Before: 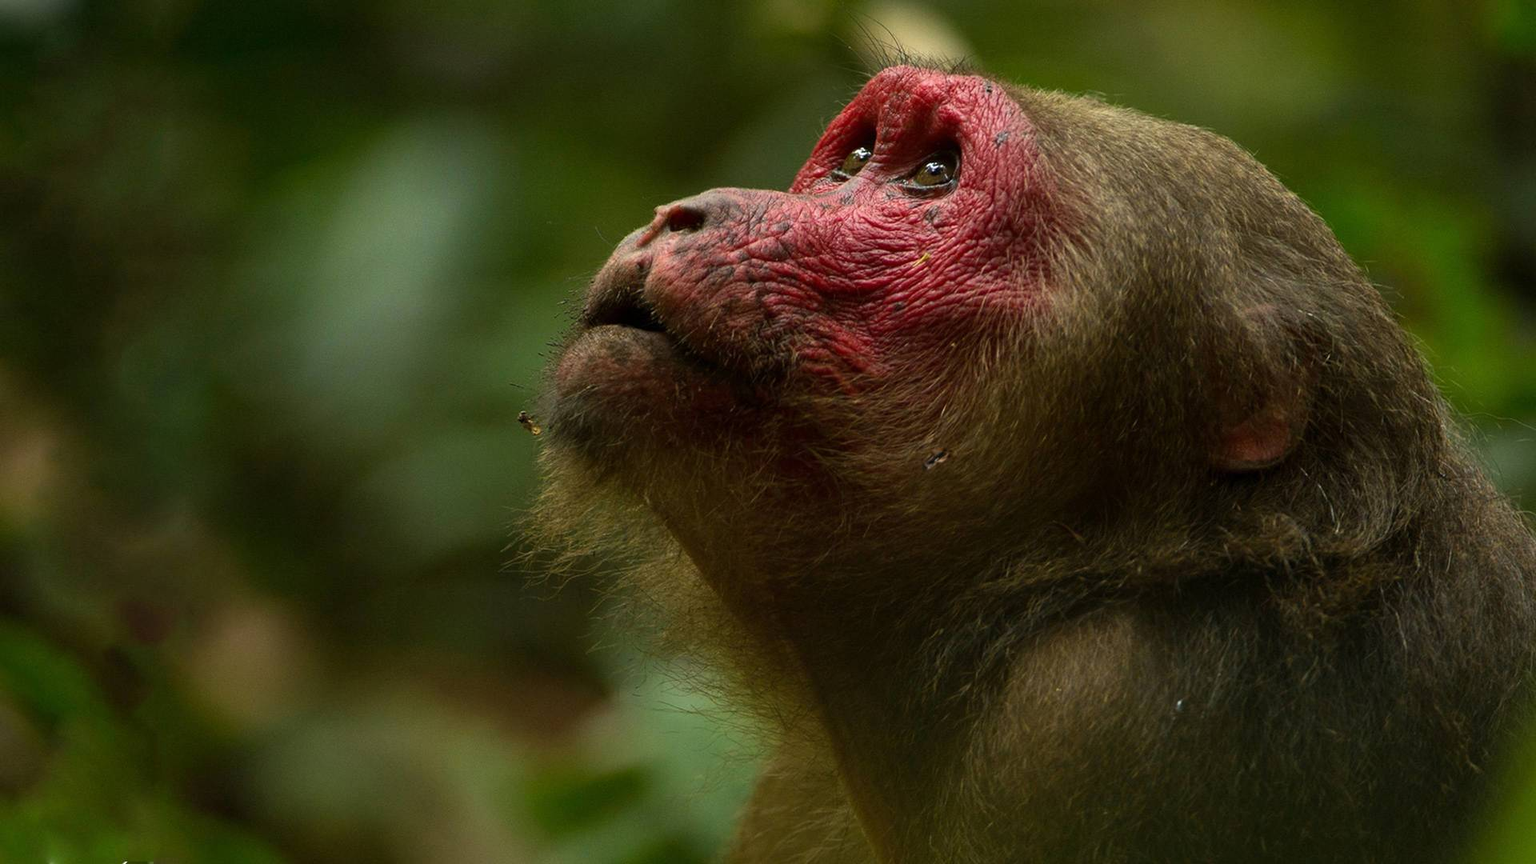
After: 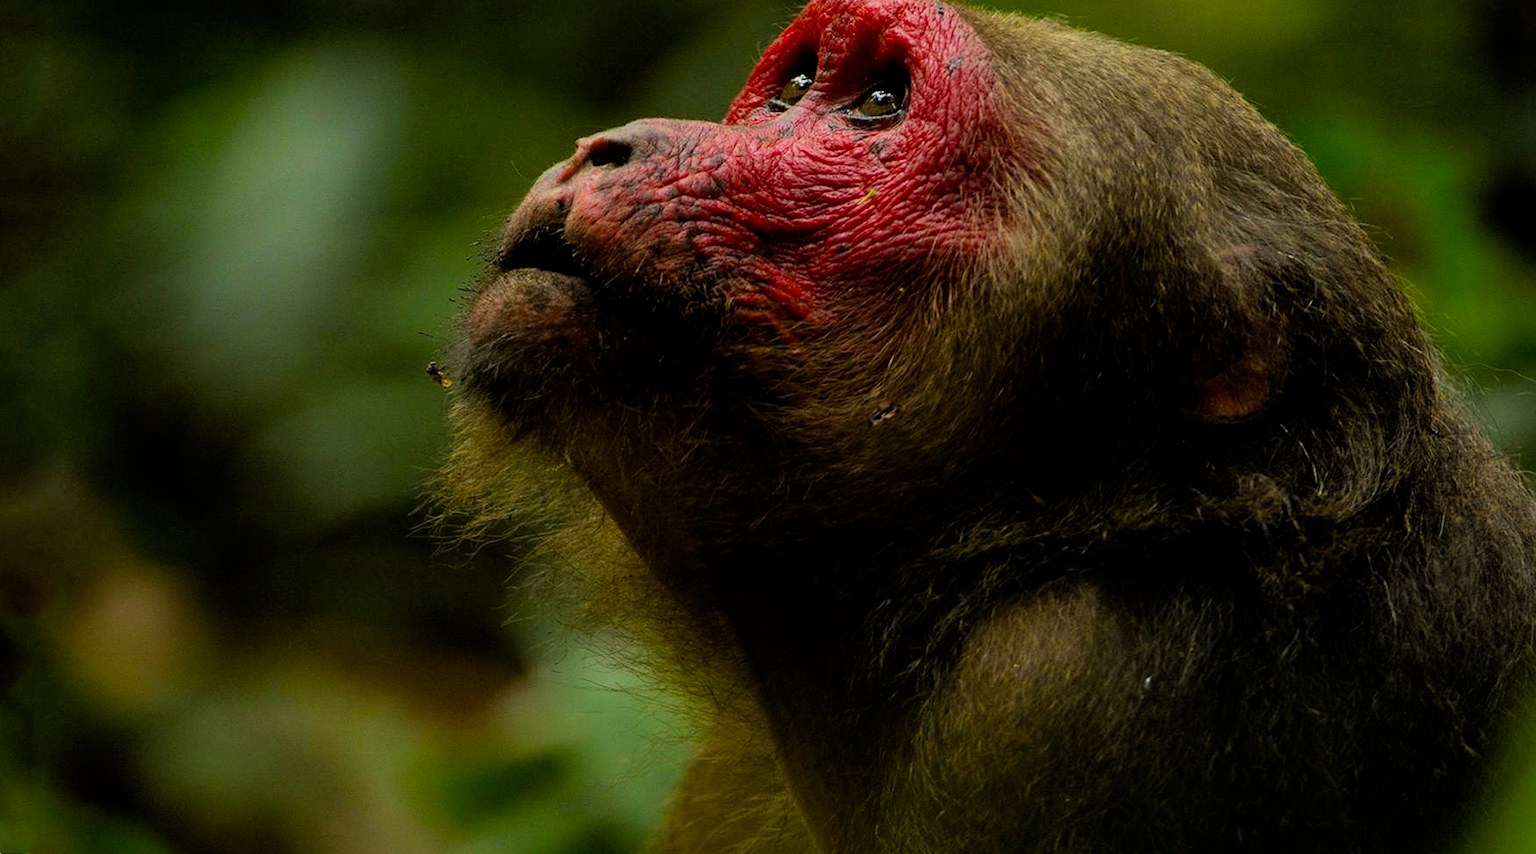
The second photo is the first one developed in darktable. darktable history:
filmic rgb: black relative exposure -7.6 EV, white relative exposure 4.64 EV, threshold 3 EV, target black luminance 0%, hardness 3.55, latitude 50.51%, contrast 1.033, highlights saturation mix 10%, shadows ↔ highlights balance -0.198%, color science v4 (2020), enable highlight reconstruction true
crop and rotate: left 8.262%, top 9.226%
